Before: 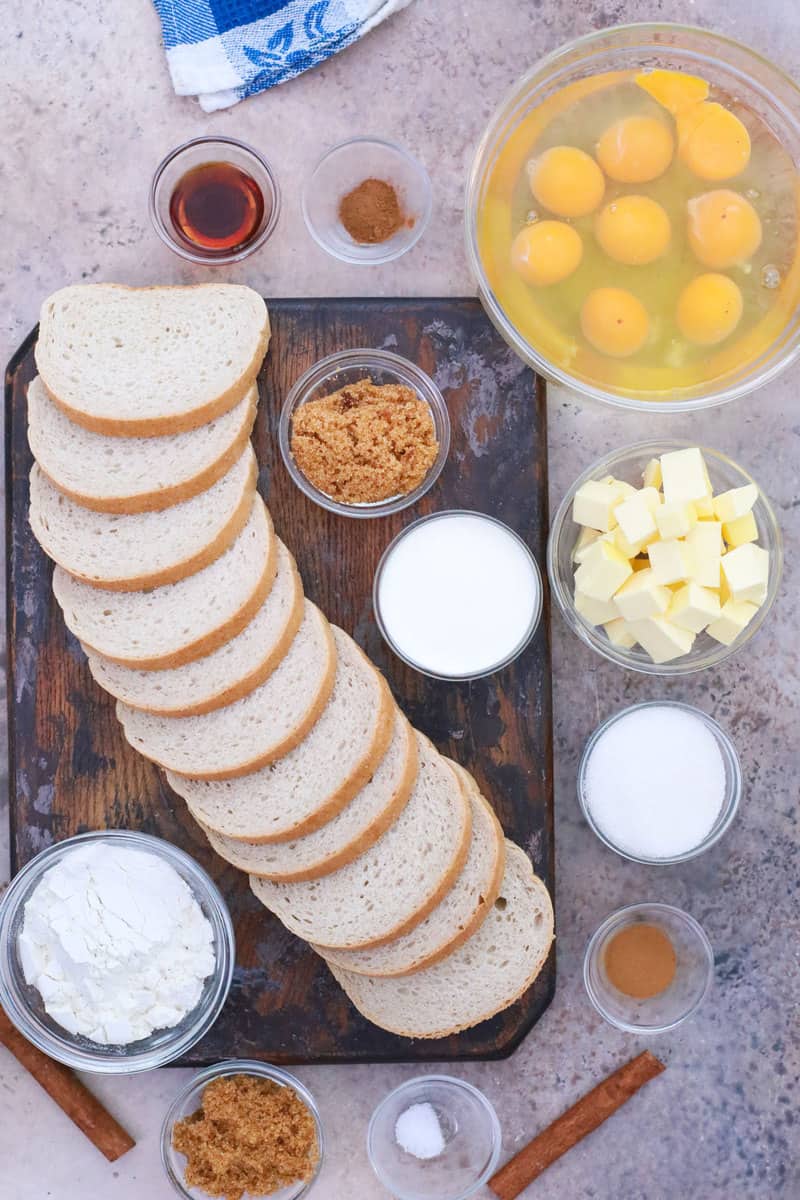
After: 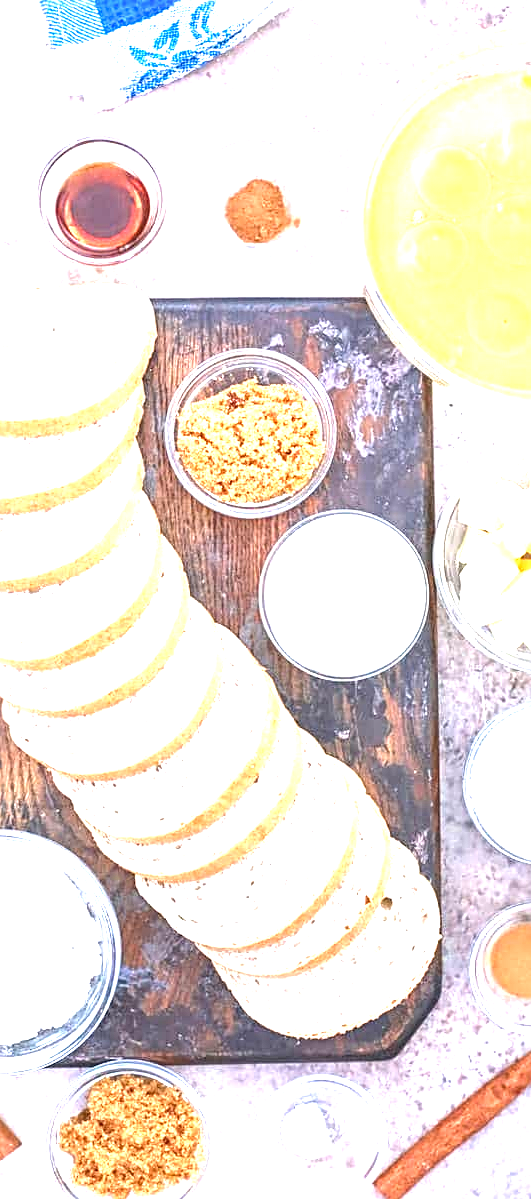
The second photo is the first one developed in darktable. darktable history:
crop and rotate: left 14.328%, right 19.236%
sharpen: radius 2.765
exposure: black level correction 0, exposure 1.893 EV, compensate exposure bias true, compensate highlight preservation false
local contrast: on, module defaults
